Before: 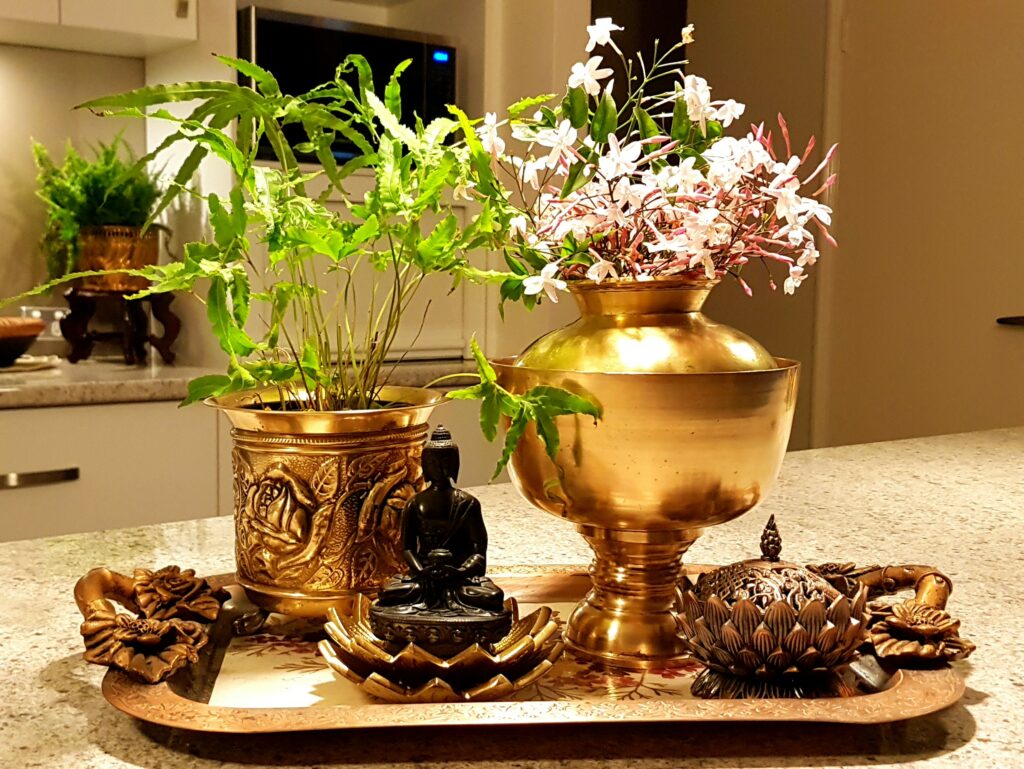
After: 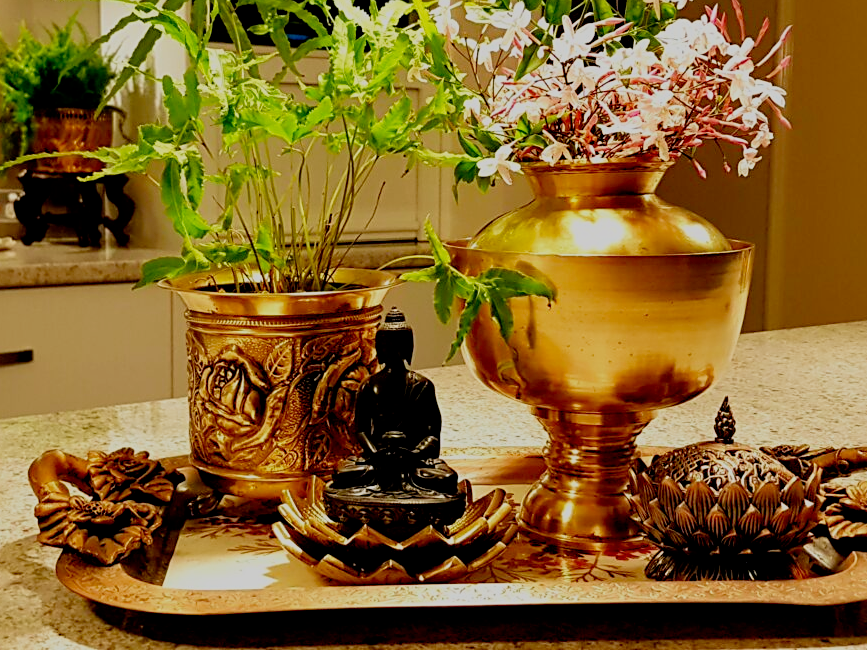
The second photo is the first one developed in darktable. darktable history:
velvia: on, module defaults
shadows and highlights: radius 120.7, shadows 22.01, white point adjustment -9.66, highlights -13.8, soften with gaussian
crop and rotate: left 4.562%, top 15.38%, right 10.704%
contrast brightness saturation: saturation -0.065
sharpen: amount 0.217
filmic rgb: black relative exposure -7.72 EV, white relative exposure 4.4 EV, target black luminance 0%, hardness 3.76, latitude 50.65%, contrast 1.075, highlights saturation mix 8.66%, shadows ↔ highlights balance -0.211%, preserve chrominance no, color science v5 (2021)
